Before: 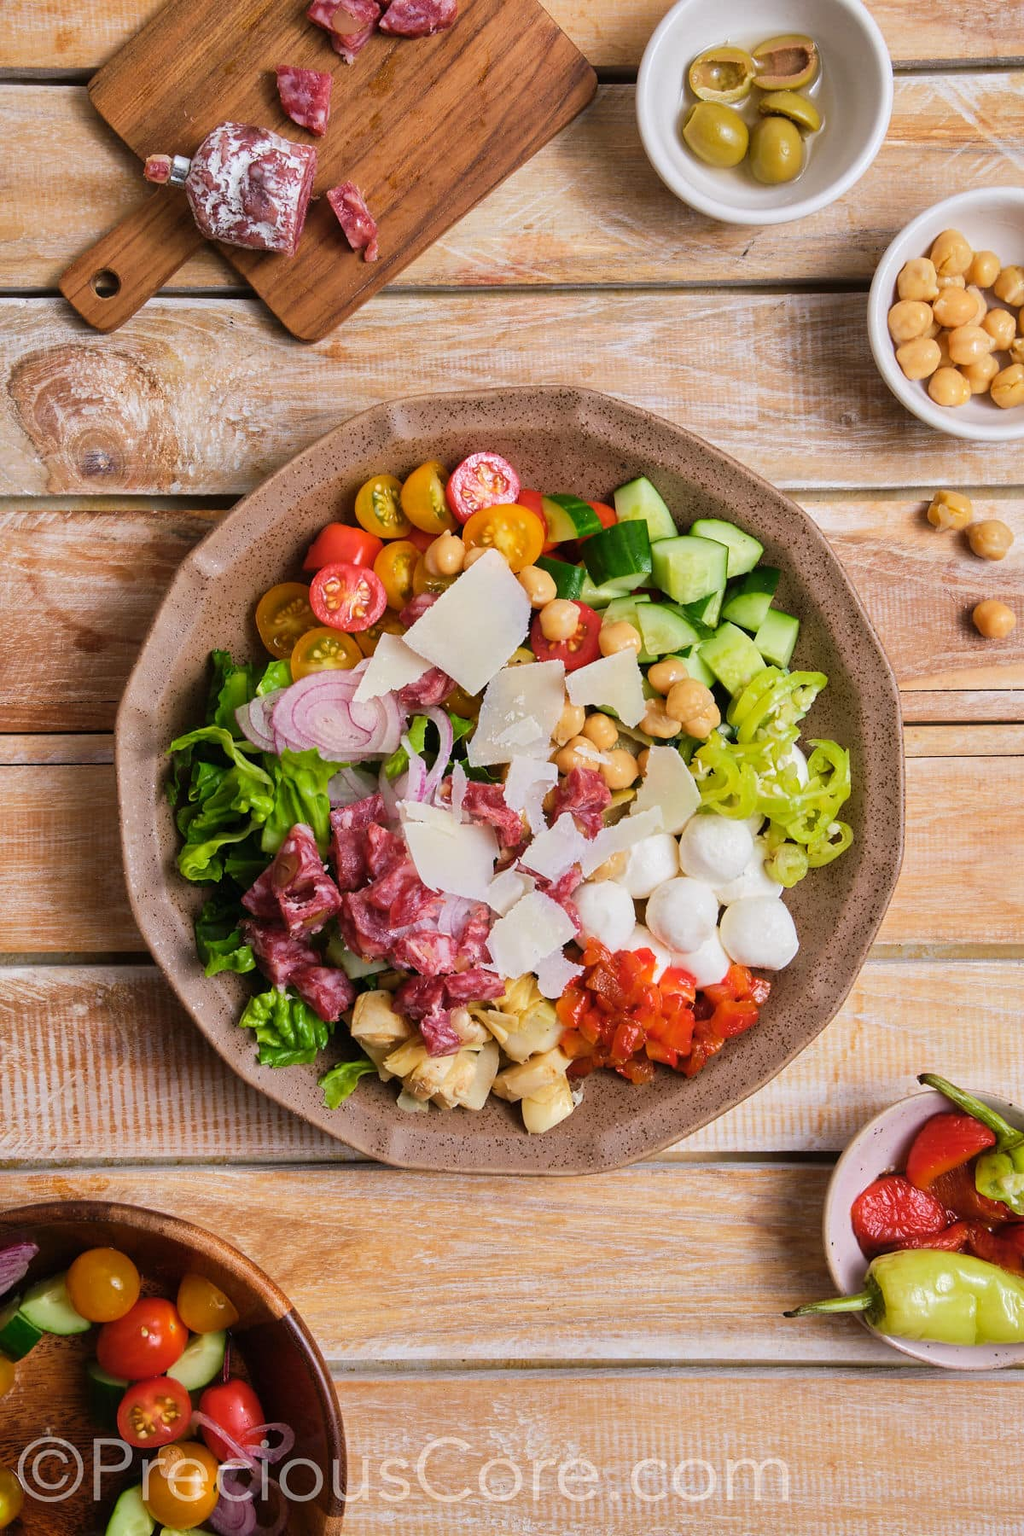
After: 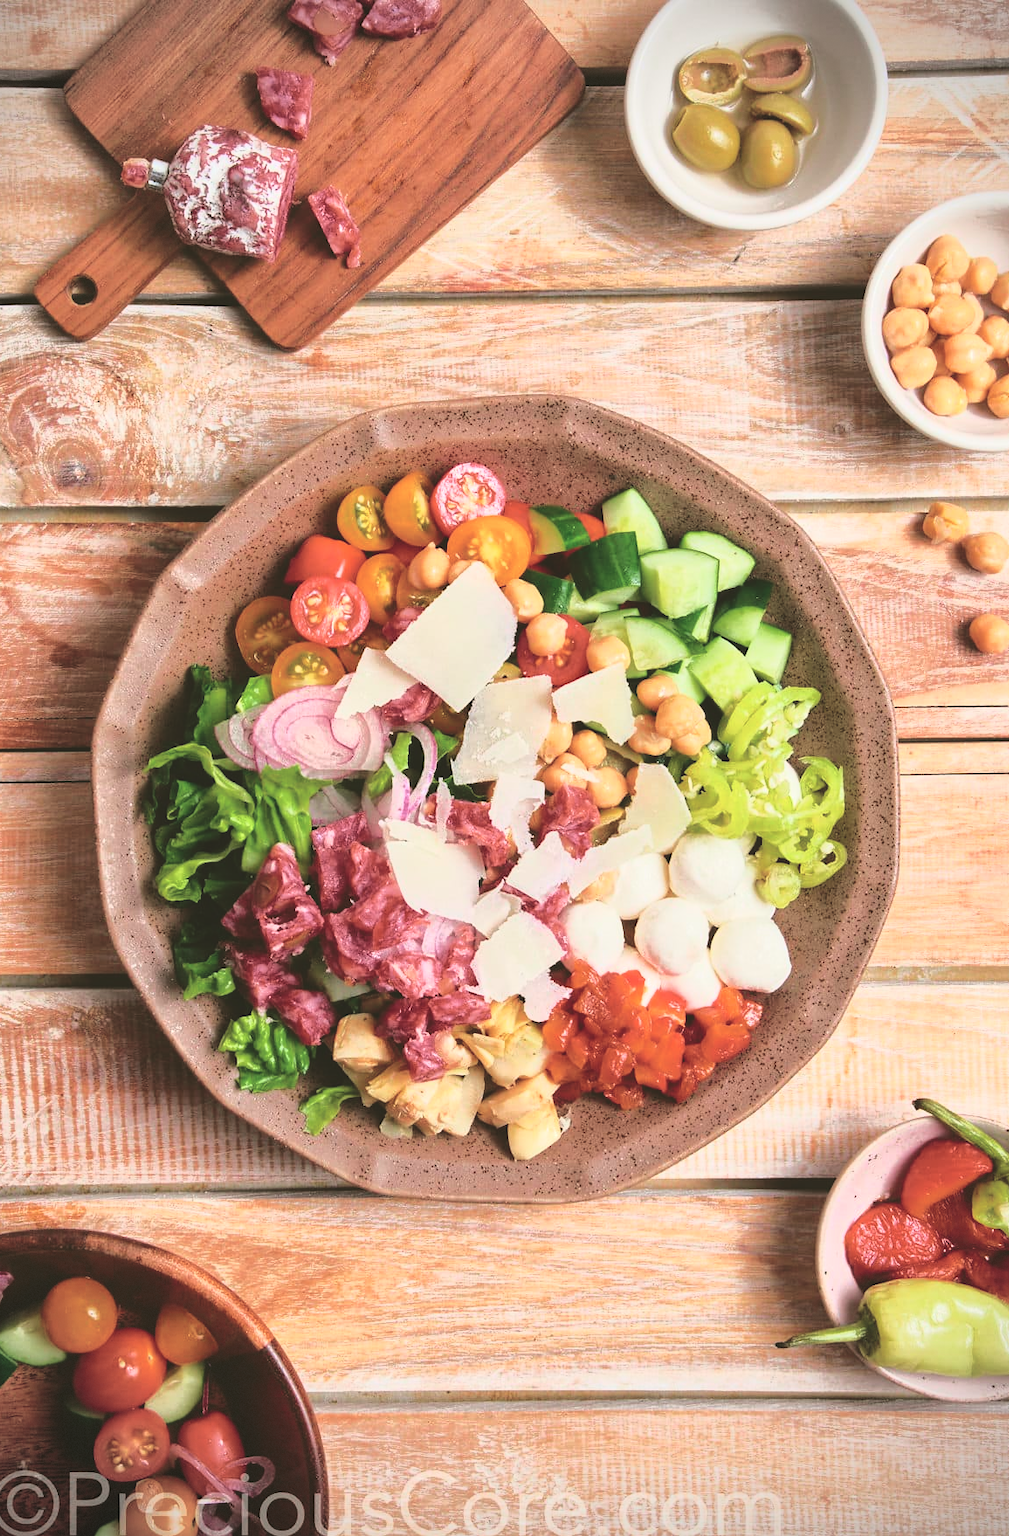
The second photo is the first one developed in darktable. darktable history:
exposure: black level correction -0.028, compensate highlight preservation false
tone curve: curves: ch0 [(0, 0.039) (0.194, 0.159) (0.469, 0.544) (0.693, 0.77) (0.751, 0.871) (1, 1)]; ch1 [(0, 0) (0.508, 0.506) (0.547, 0.563) (0.592, 0.631) (0.715, 0.706) (1, 1)]; ch2 [(0, 0) (0.243, 0.175) (0.362, 0.301) (0.492, 0.515) (0.544, 0.557) (0.595, 0.612) (0.631, 0.641) (1, 1)], color space Lab, independent channels, preserve colors none
vignetting: dithering 8-bit output, unbound false
crop and rotate: left 2.536%, right 1.107%, bottom 2.246%
